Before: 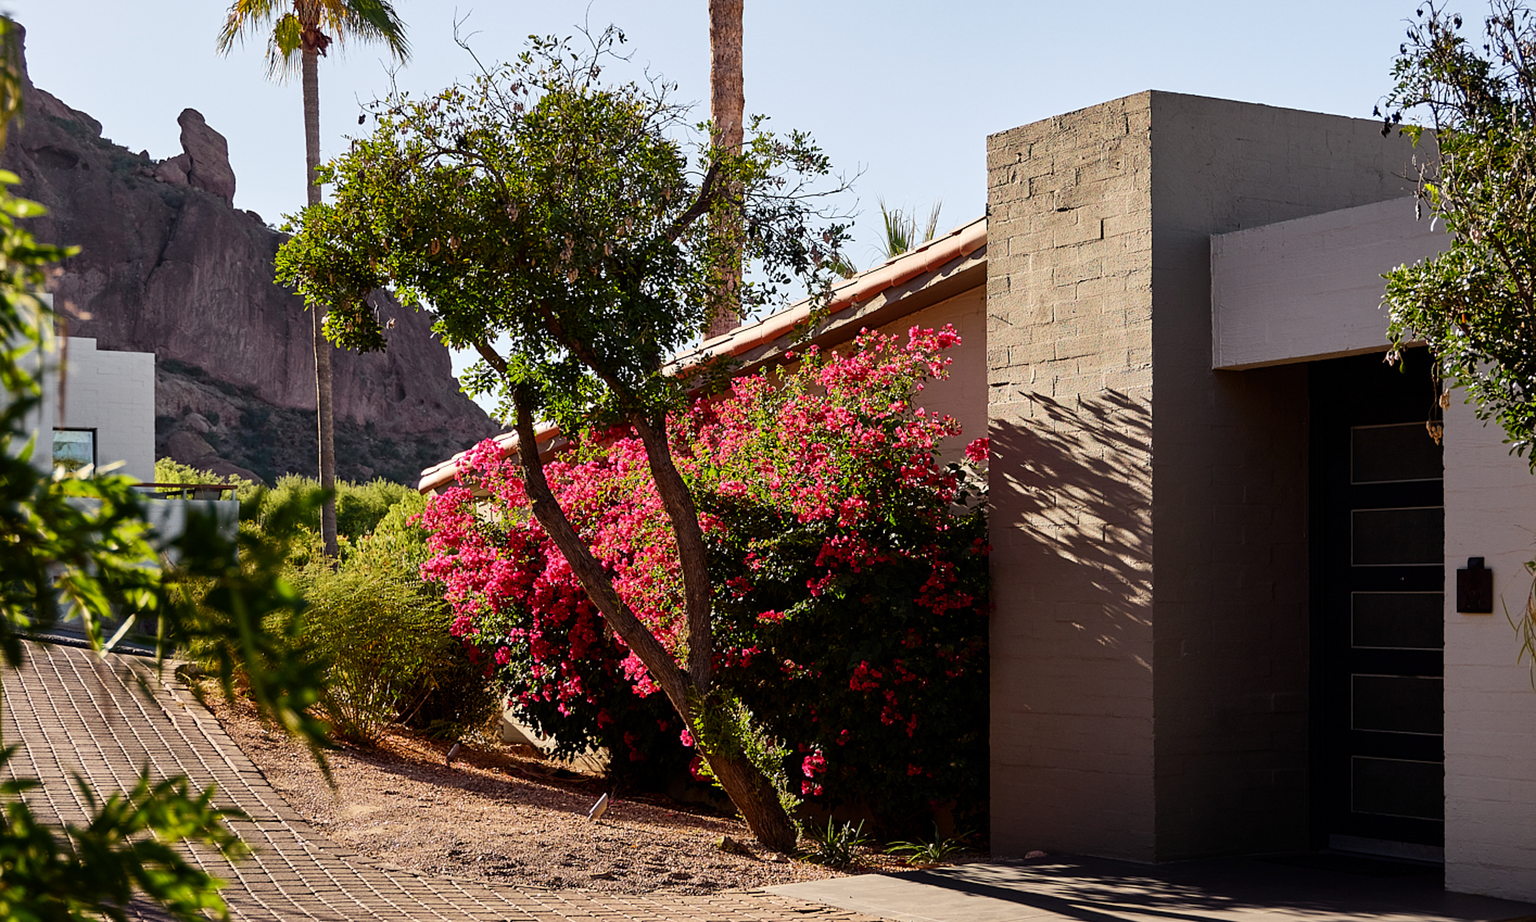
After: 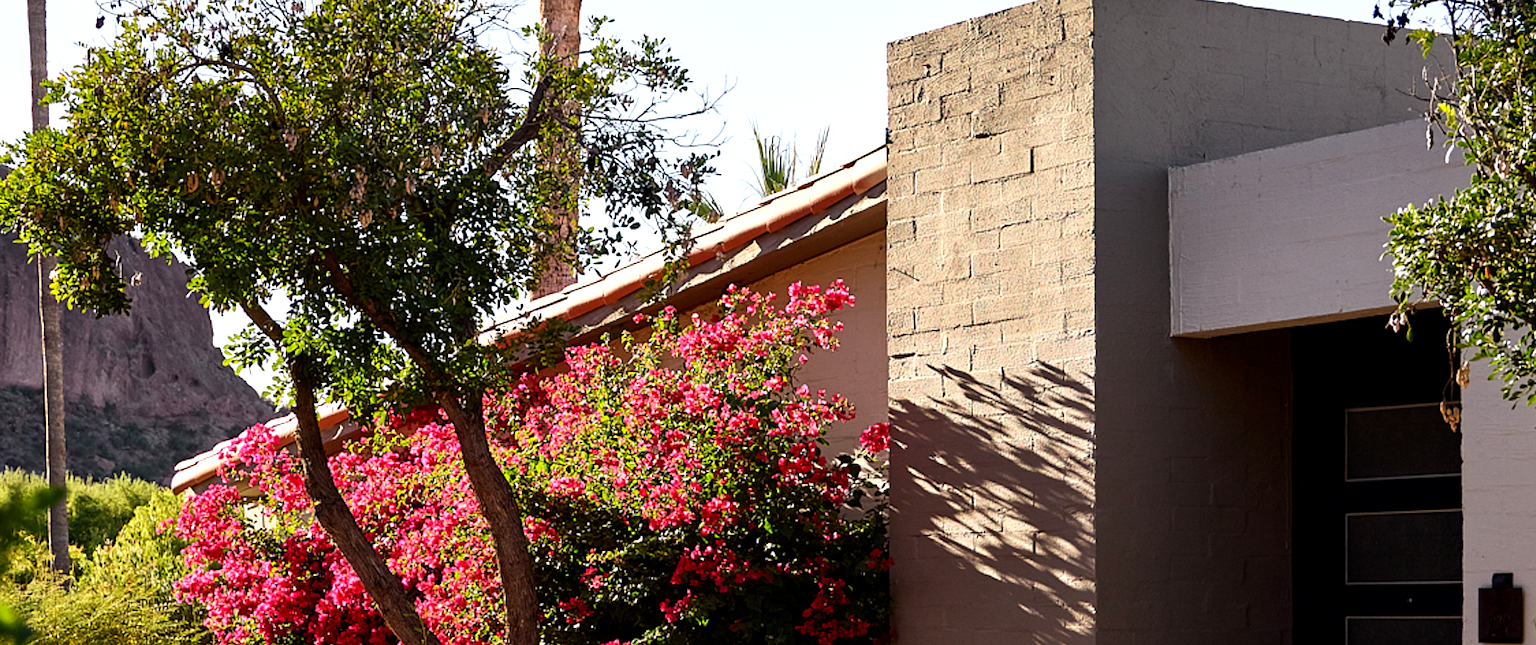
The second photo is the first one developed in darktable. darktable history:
exposure: black level correction 0.001, exposure 0.5 EV, compensate exposure bias true, compensate highlight preservation false
crop: left 18.38%, top 11.092%, right 2.134%, bottom 33.217%
